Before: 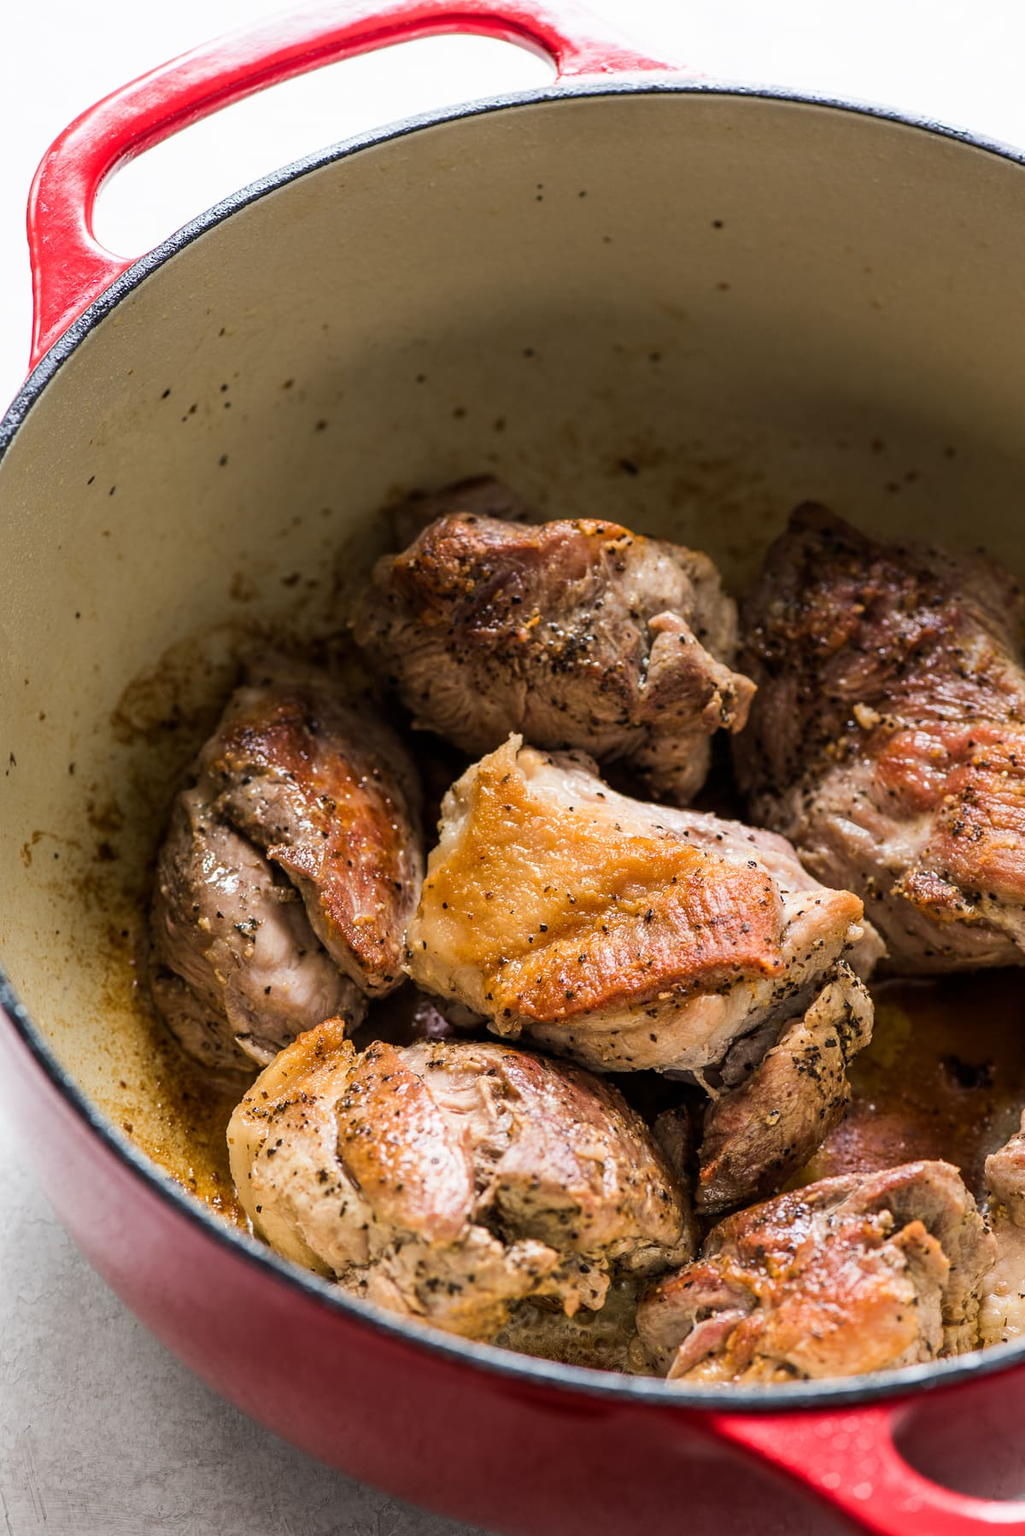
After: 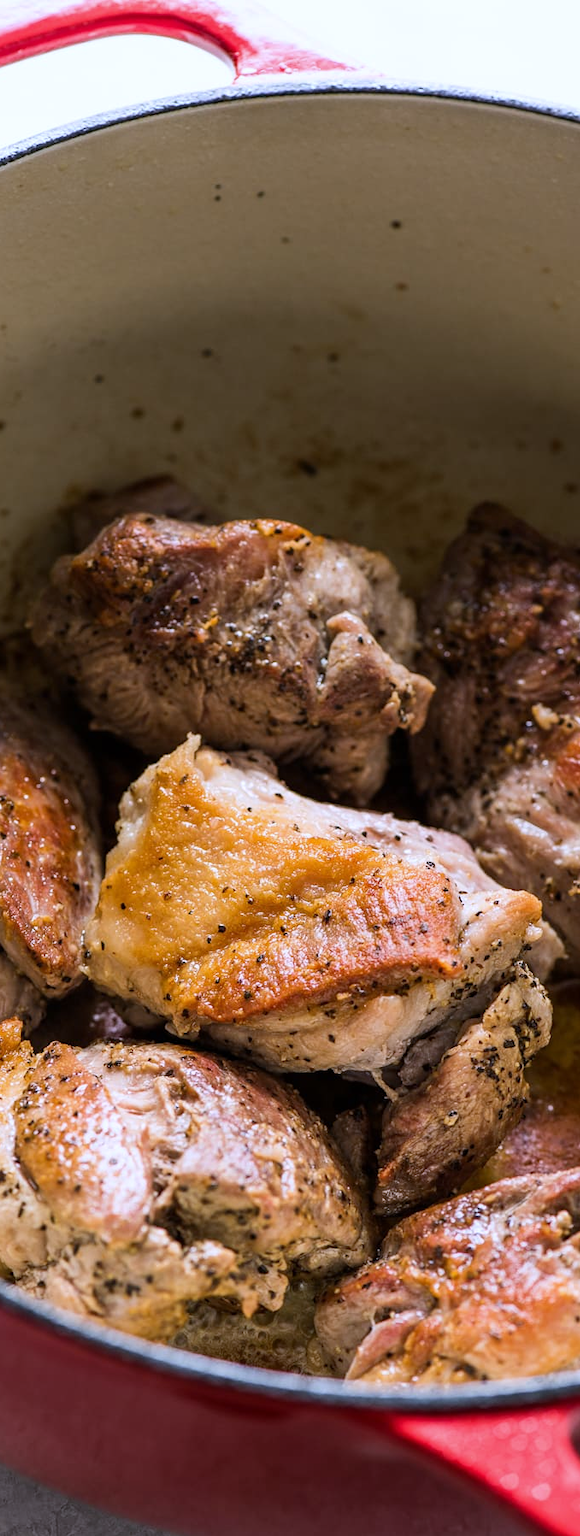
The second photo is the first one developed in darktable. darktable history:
crop: left 31.458%, top 0%, right 11.876%
white balance: red 0.967, blue 1.119, emerald 0.756
